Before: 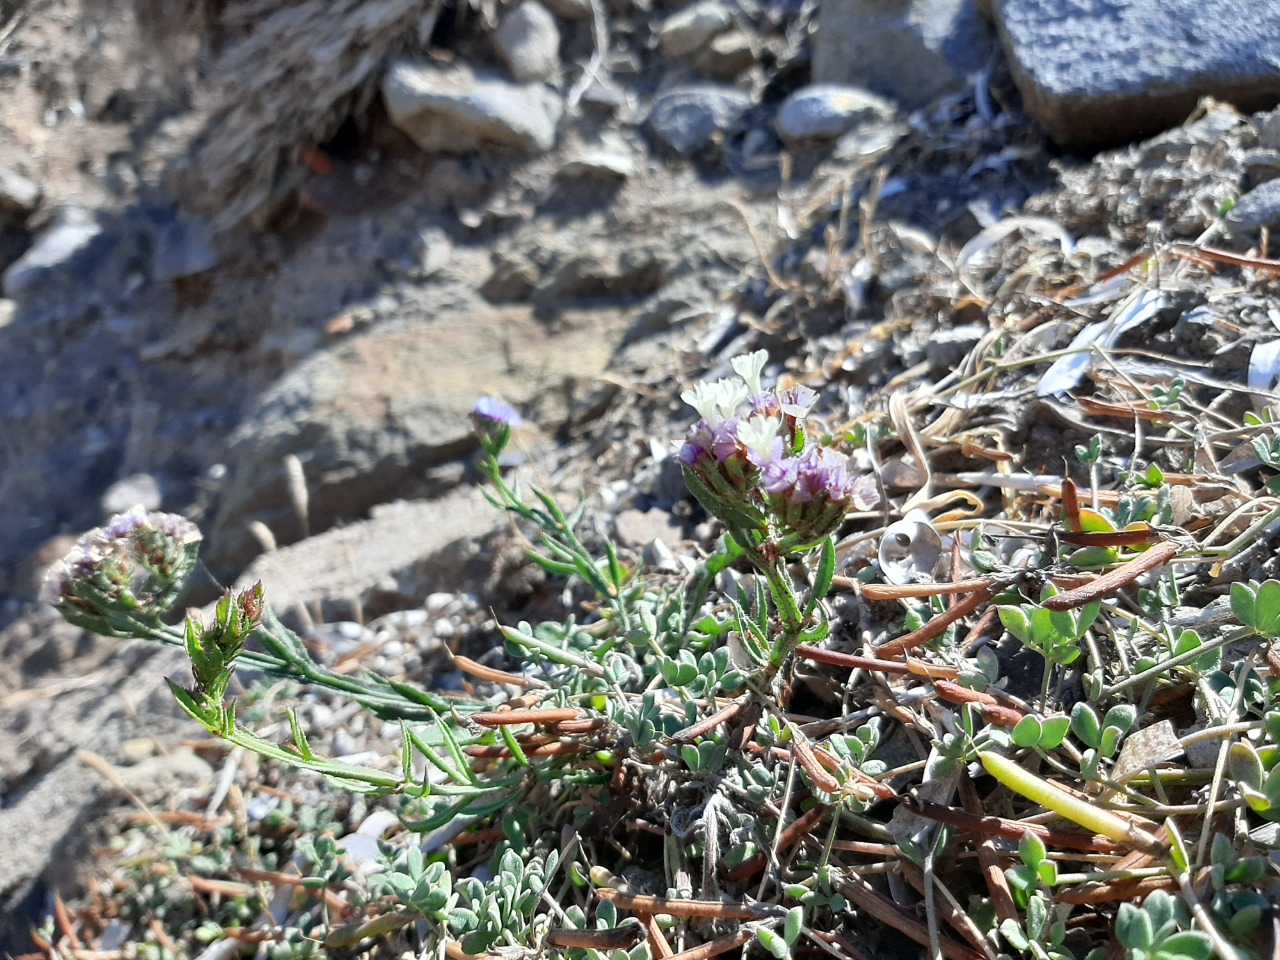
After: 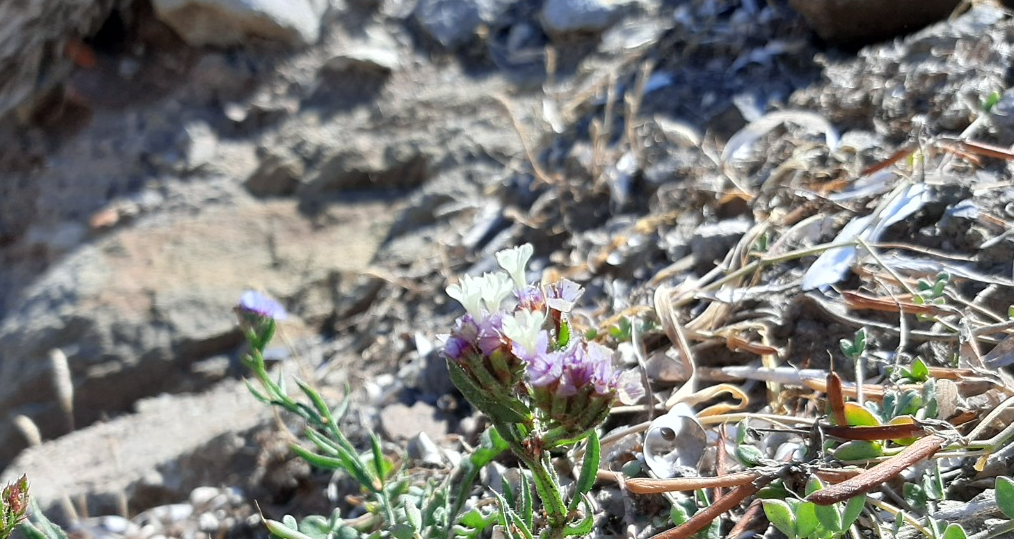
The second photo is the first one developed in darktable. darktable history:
color correction: highlights b* -0.039
crop: left 18.428%, top 11.065%, right 2.294%, bottom 32.775%
